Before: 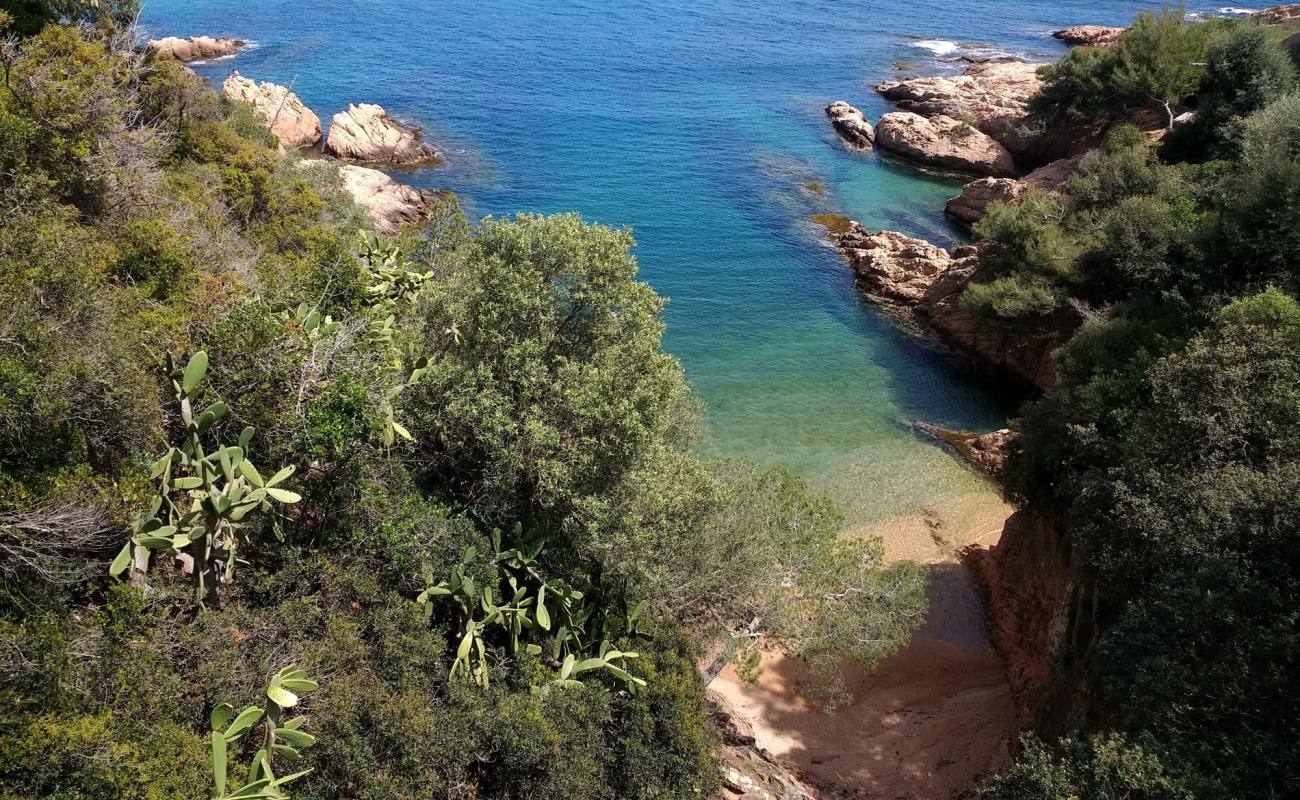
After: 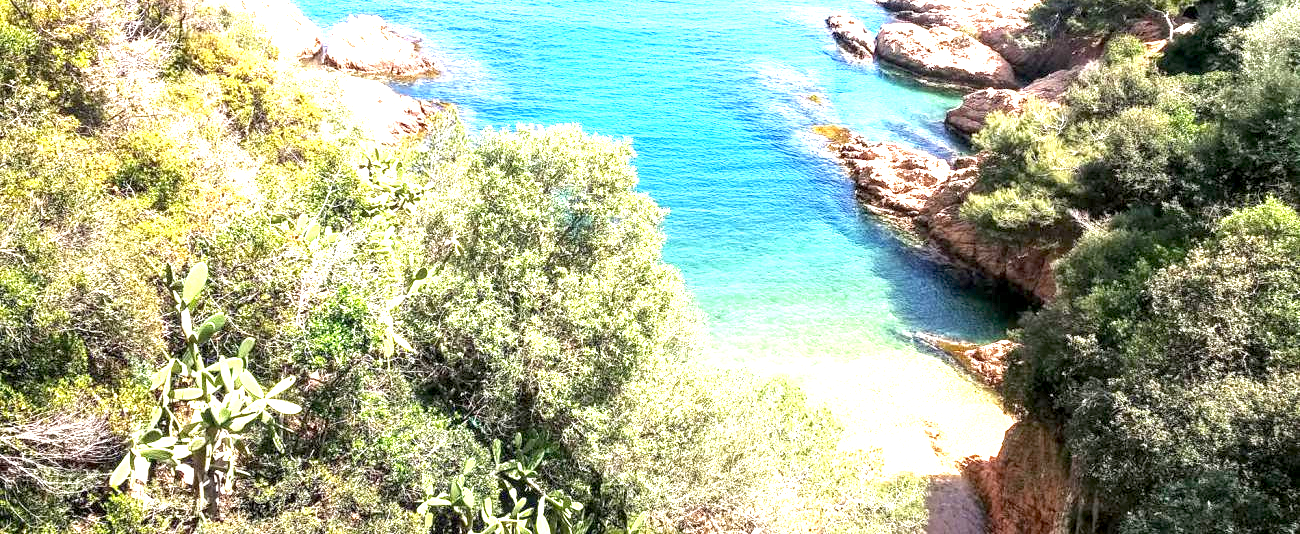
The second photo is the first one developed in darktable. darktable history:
crop: top 11.15%, bottom 22.021%
exposure: black level correction 0.001, exposure 2.534 EV, compensate highlight preservation false
local contrast: detail 130%
